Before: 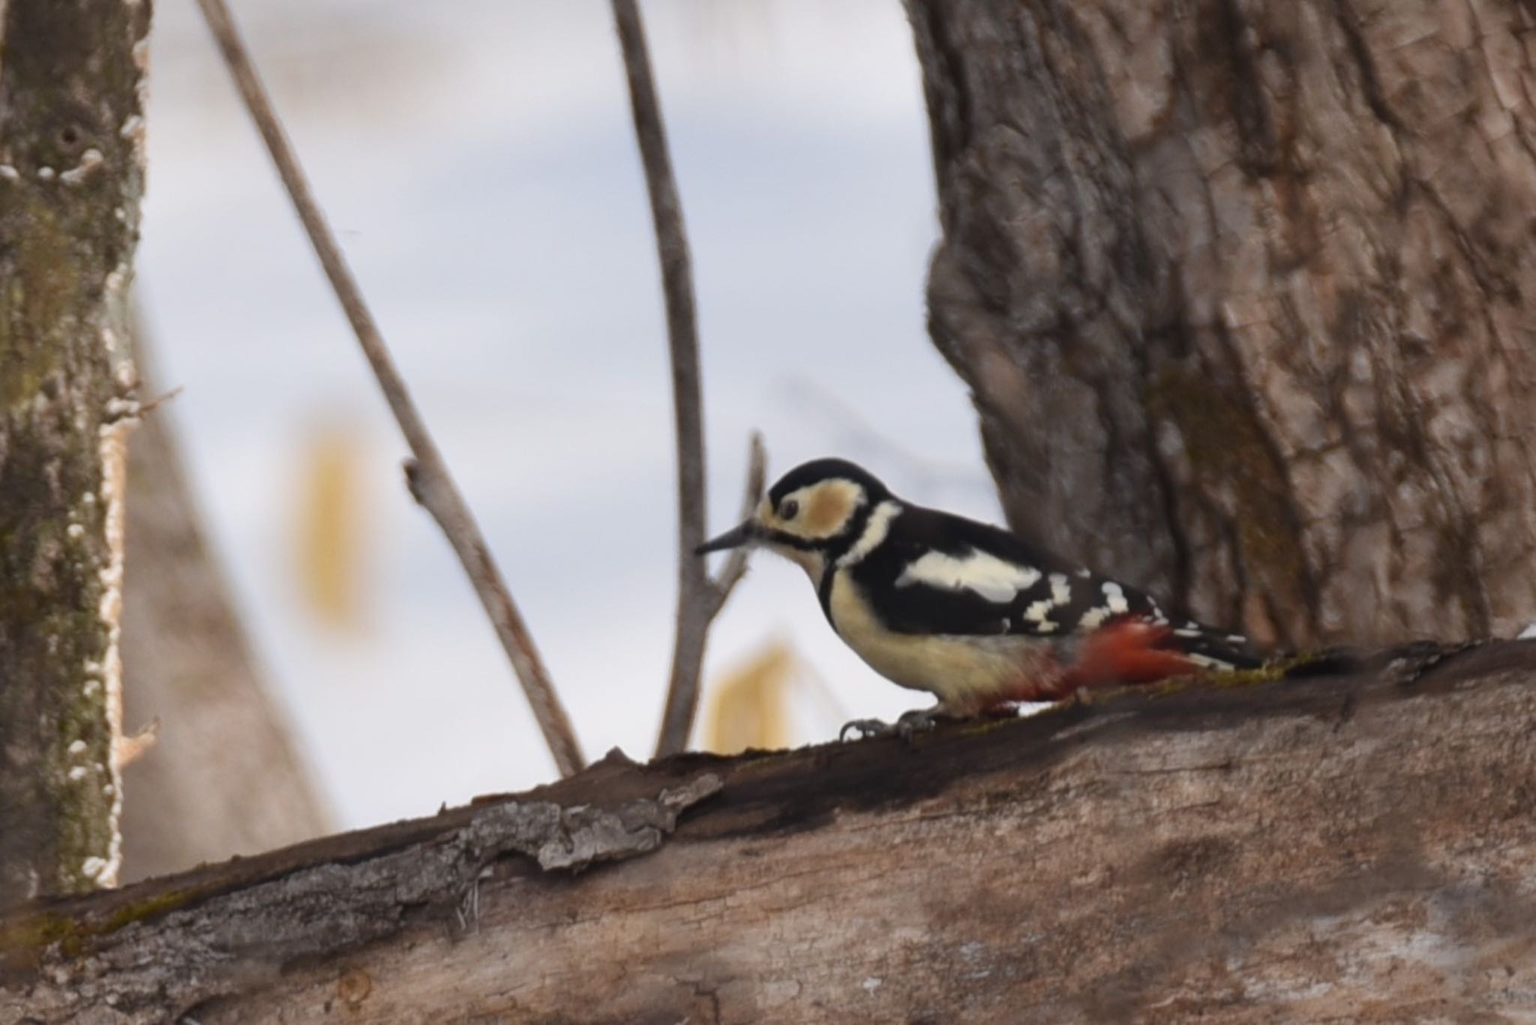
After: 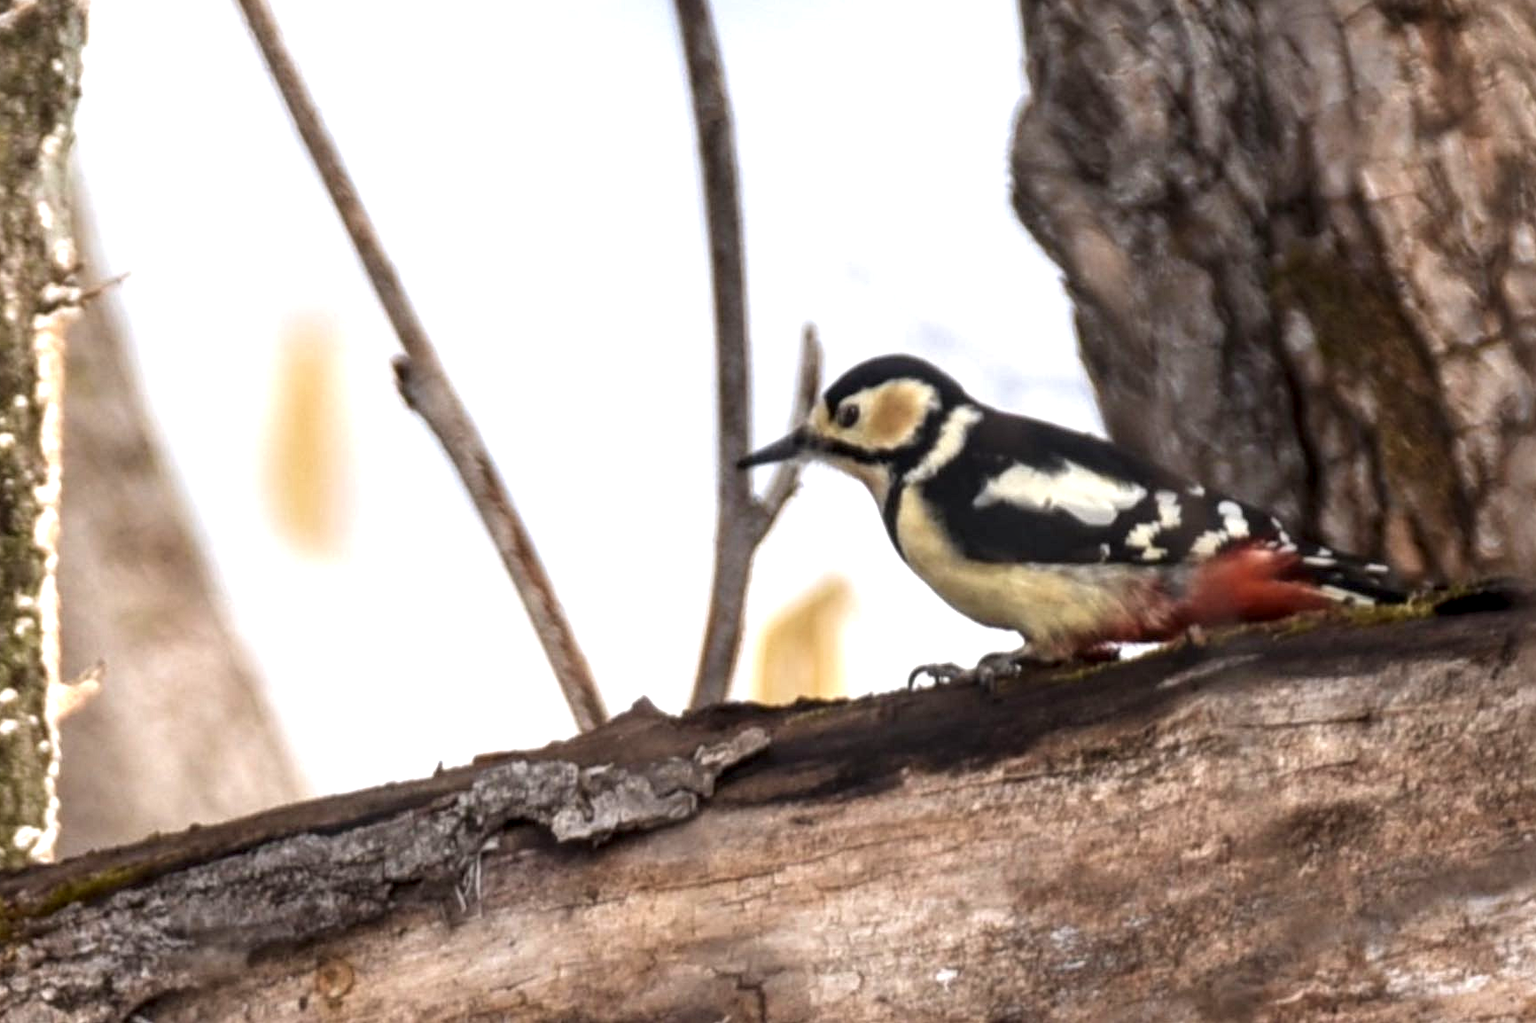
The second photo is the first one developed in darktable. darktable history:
local contrast: highlights 60%, shadows 63%, detail 160%
velvia: strength 14.81%
crop and rotate: left 4.673%, top 15.455%, right 10.667%
exposure: black level correction 0, exposure 0.694 EV, compensate exposure bias true, compensate highlight preservation false
